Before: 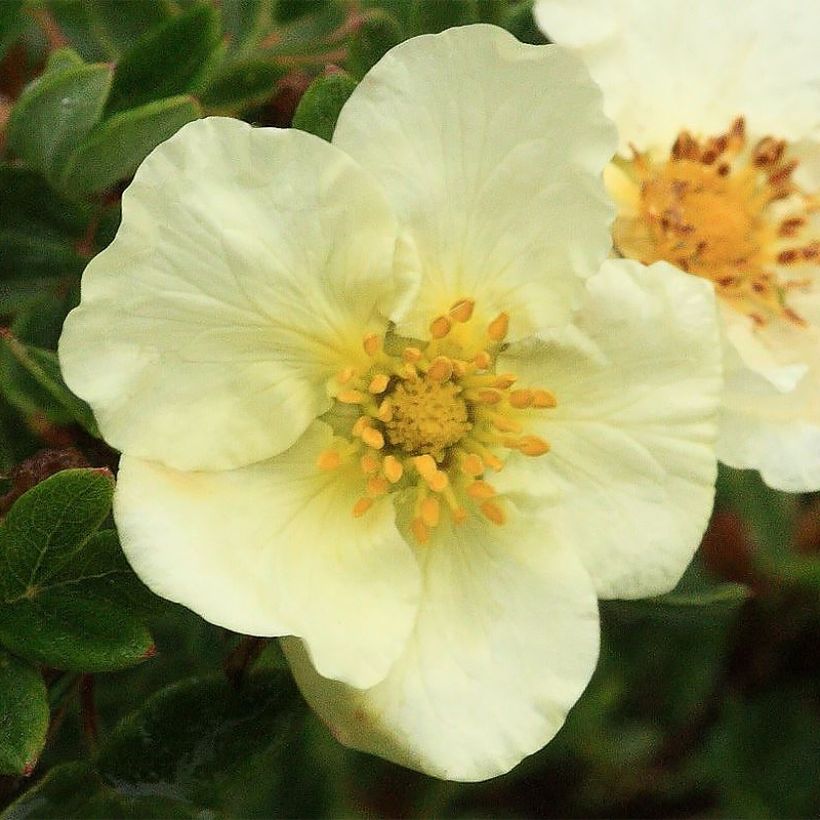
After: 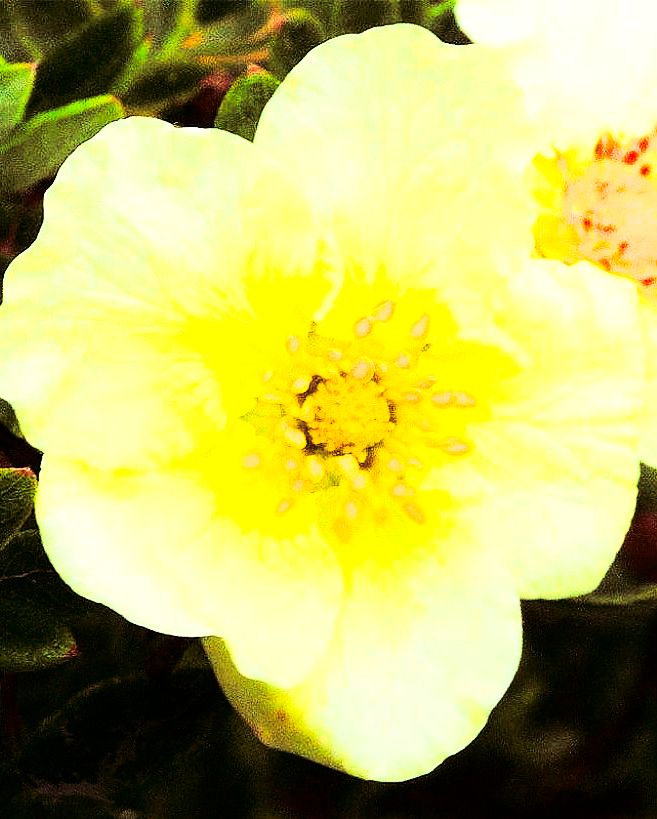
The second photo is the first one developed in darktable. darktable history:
crop and rotate: left 9.597%, right 10.195%
split-toning: highlights › hue 180°
contrast brightness saturation: contrast 0.26, brightness 0.02, saturation 0.87
exposure: black level correction 0, exposure 0.7 EV, compensate exposure bias true, compensate highlight preservation false
tone curve: curves: ch0 [(0, 0) (0.004, 0.001) (0.133, 0.112) (0.325, 0.362) (0.832, 0.893) (1, 1)], color space Lab, linked channels, preserve colors none
graduated density: rotation -180°, offset 24.95
tone equalizer: -8 EV -0.417 EV, -7 EV -0.389 EV, -6 EV -0.333 EV, -5 EV -0.222 EV, -3 EV 0.222 EV, -2 EV 0.333 EV, -1 EV 0.389 EV, +0 EV 0.417 EV, edges refinement/feathering 500, mask exposure compensation -1.57 EV, preserve details no
